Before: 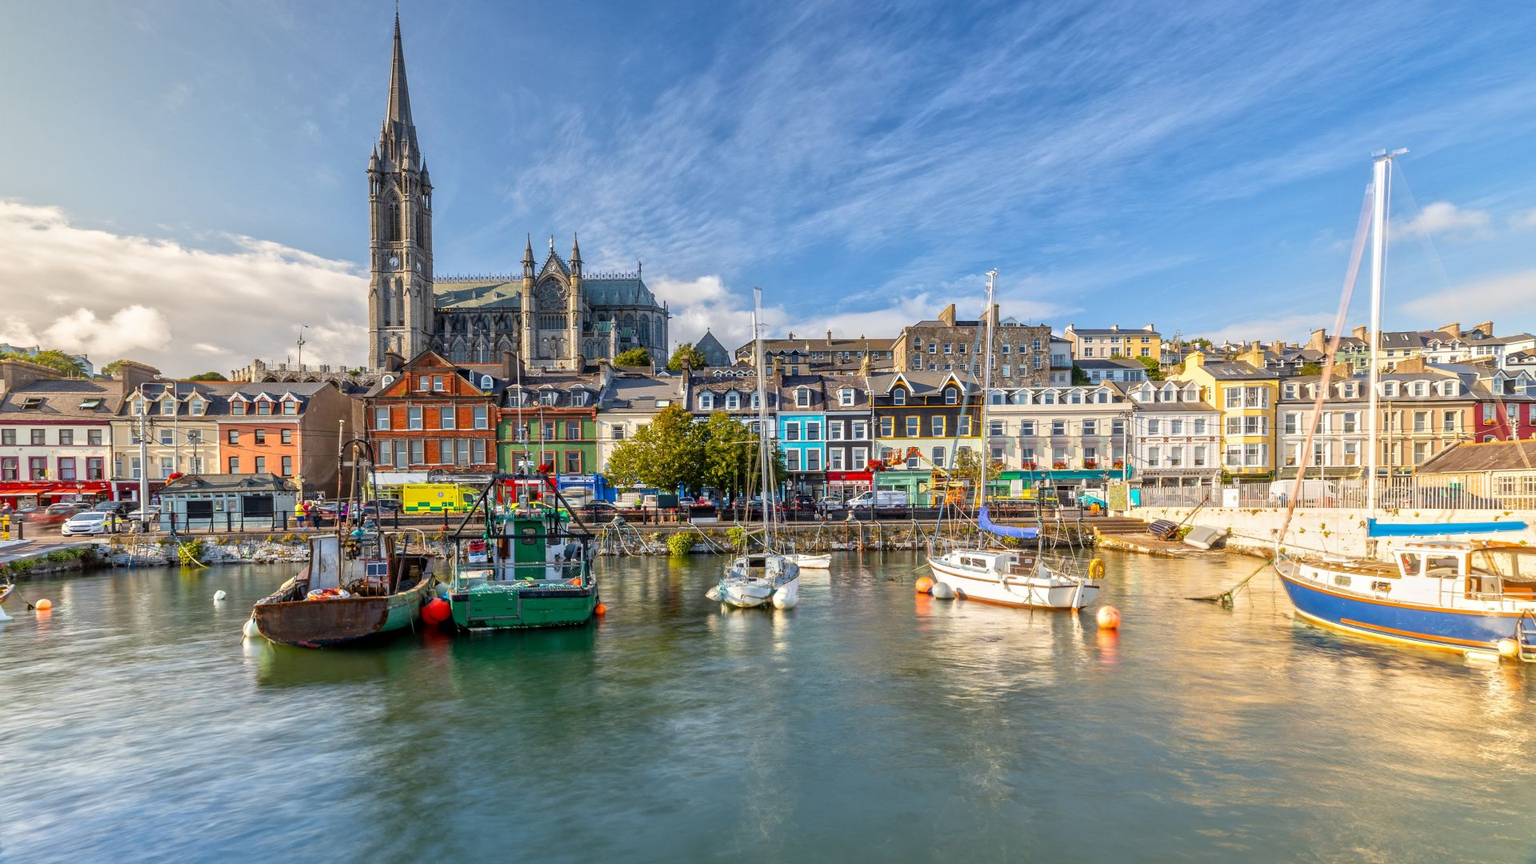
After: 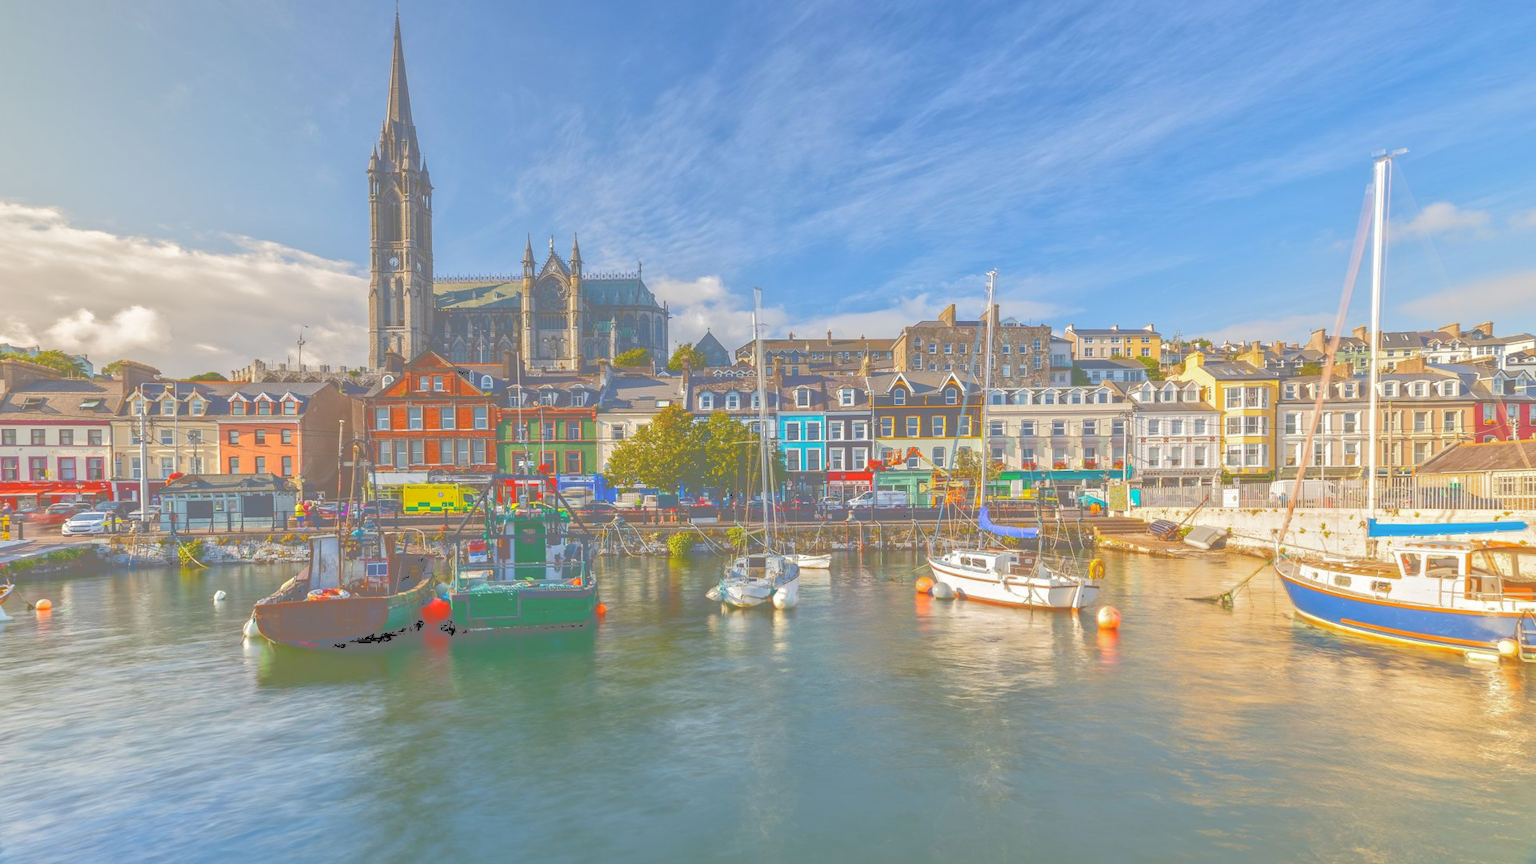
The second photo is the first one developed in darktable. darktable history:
tone curve: curves: ch0 [(0, 0) (0.003, 0.464) (0.011, 0.464) (0.025, 0.464) (0.044, 0.464) (0.069, 0.464) (0.1, 0.463) (0.136, 0.463) (0.177, 0.464) (0.224, 0.469) (0.277, 0.482) (0.335, 0.501) (0.399, 0.53) (0.468, 0.567) (0.543, 0.61) (0.623, 0.663) (0.709, 0.718) (0.801, 0.779) (0.898, 0.842) (1, 1)], color space Lab, independent channels, preserve colors none
